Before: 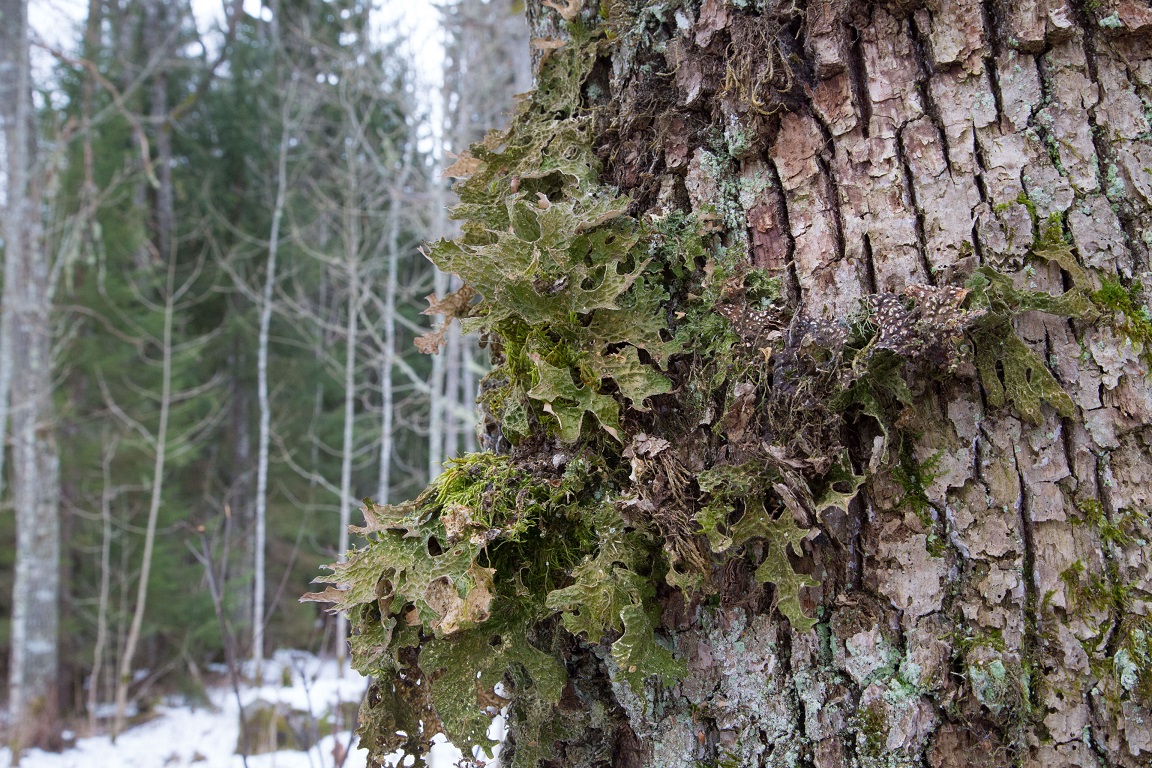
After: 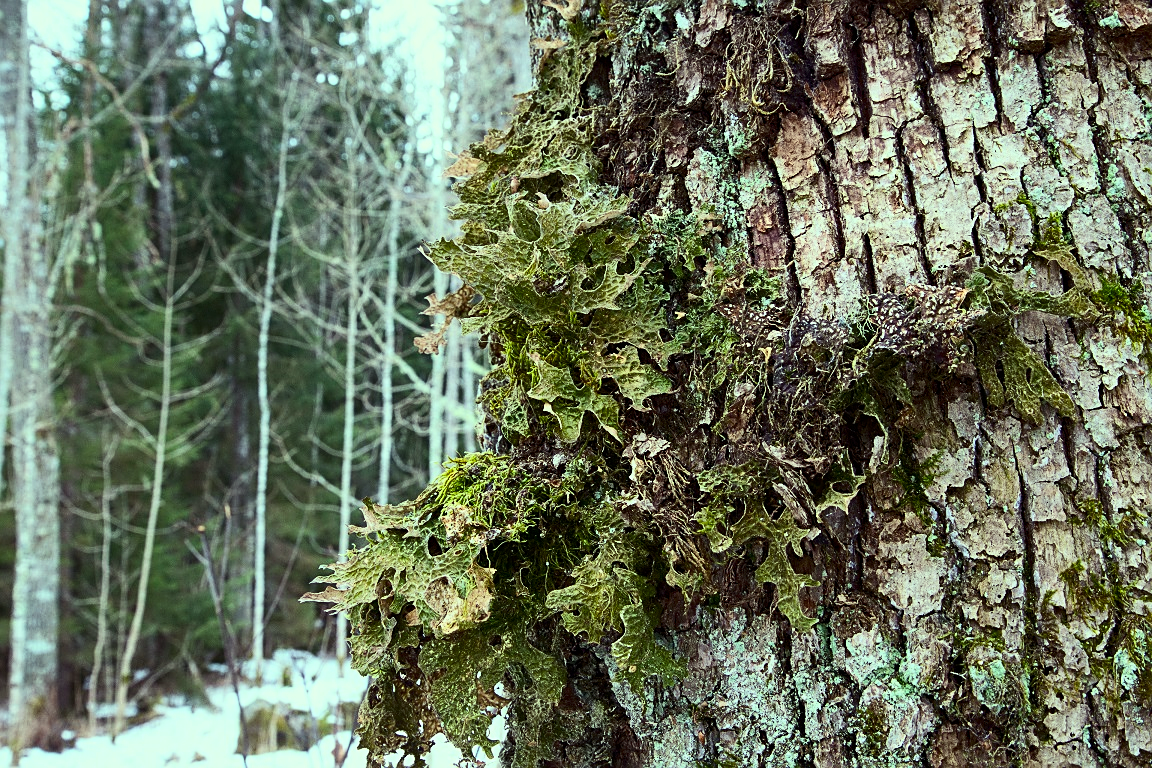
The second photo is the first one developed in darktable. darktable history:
contrast brightness saturation: contrast 0.296
sharpen: amount 0.498
color balance rgb: highlights gain › luminance 15.672%, highlights gain › chroma 7.119%, highlights gain › hue 124.77°, perceptual saturation grading › global saturation 17.766%
